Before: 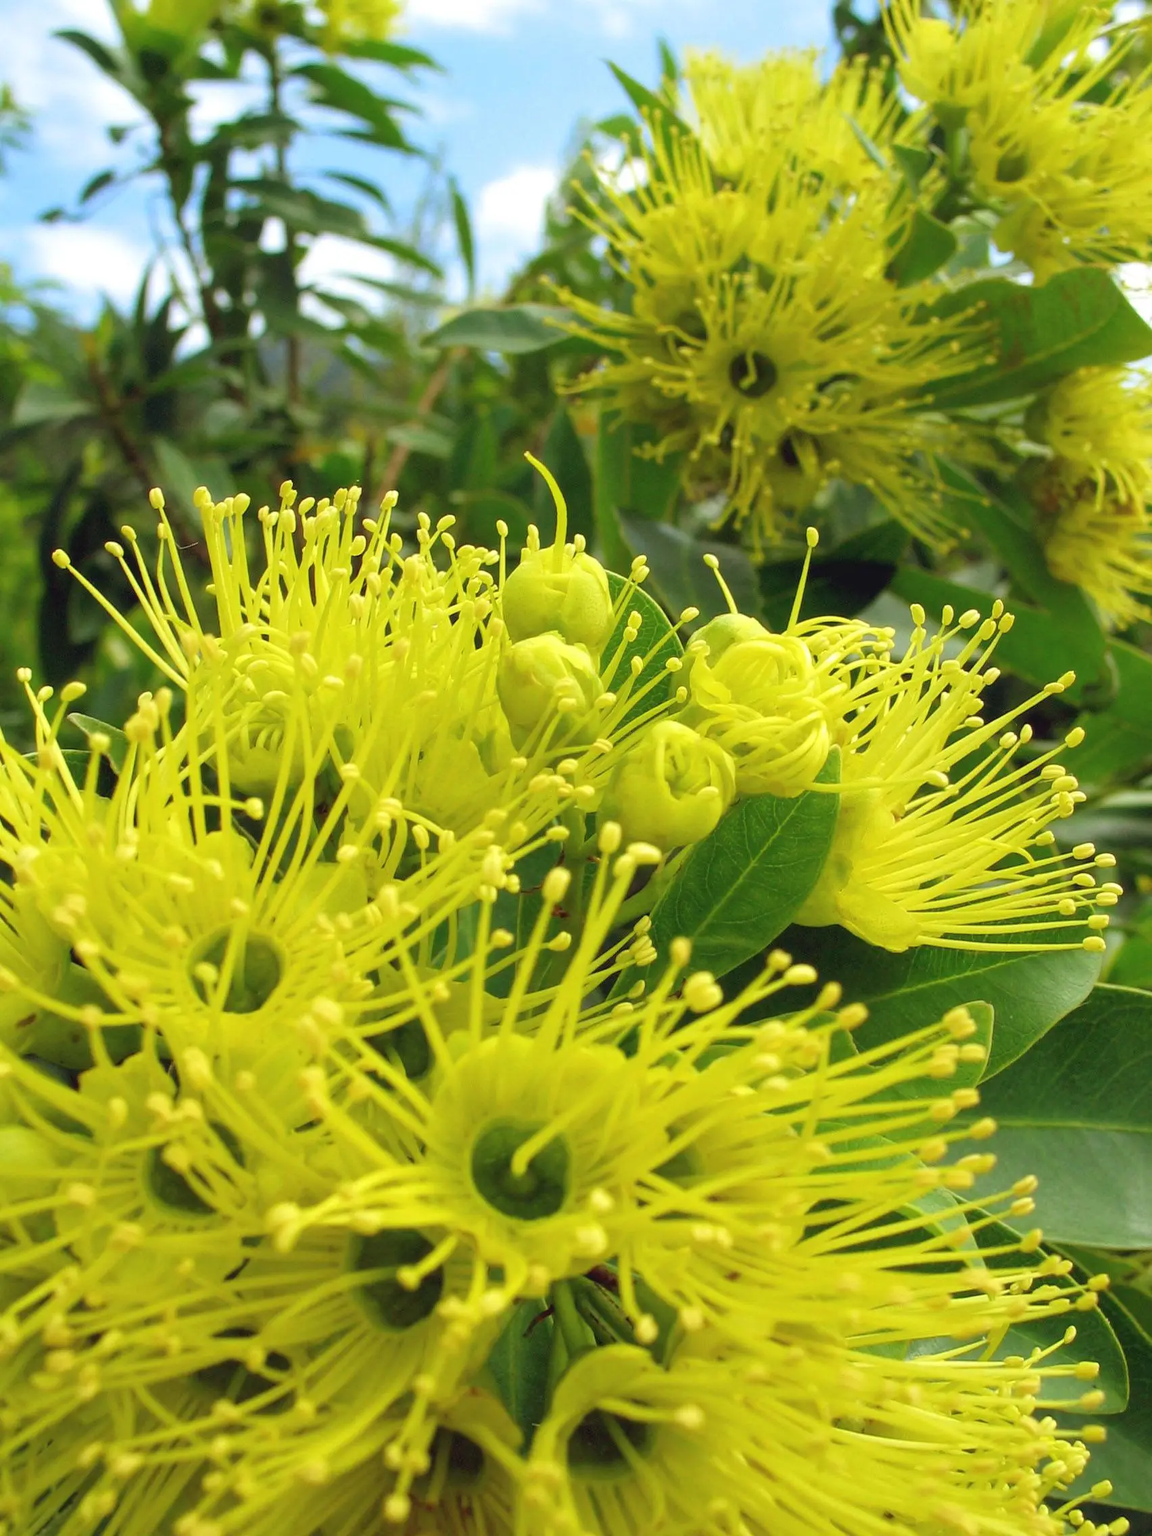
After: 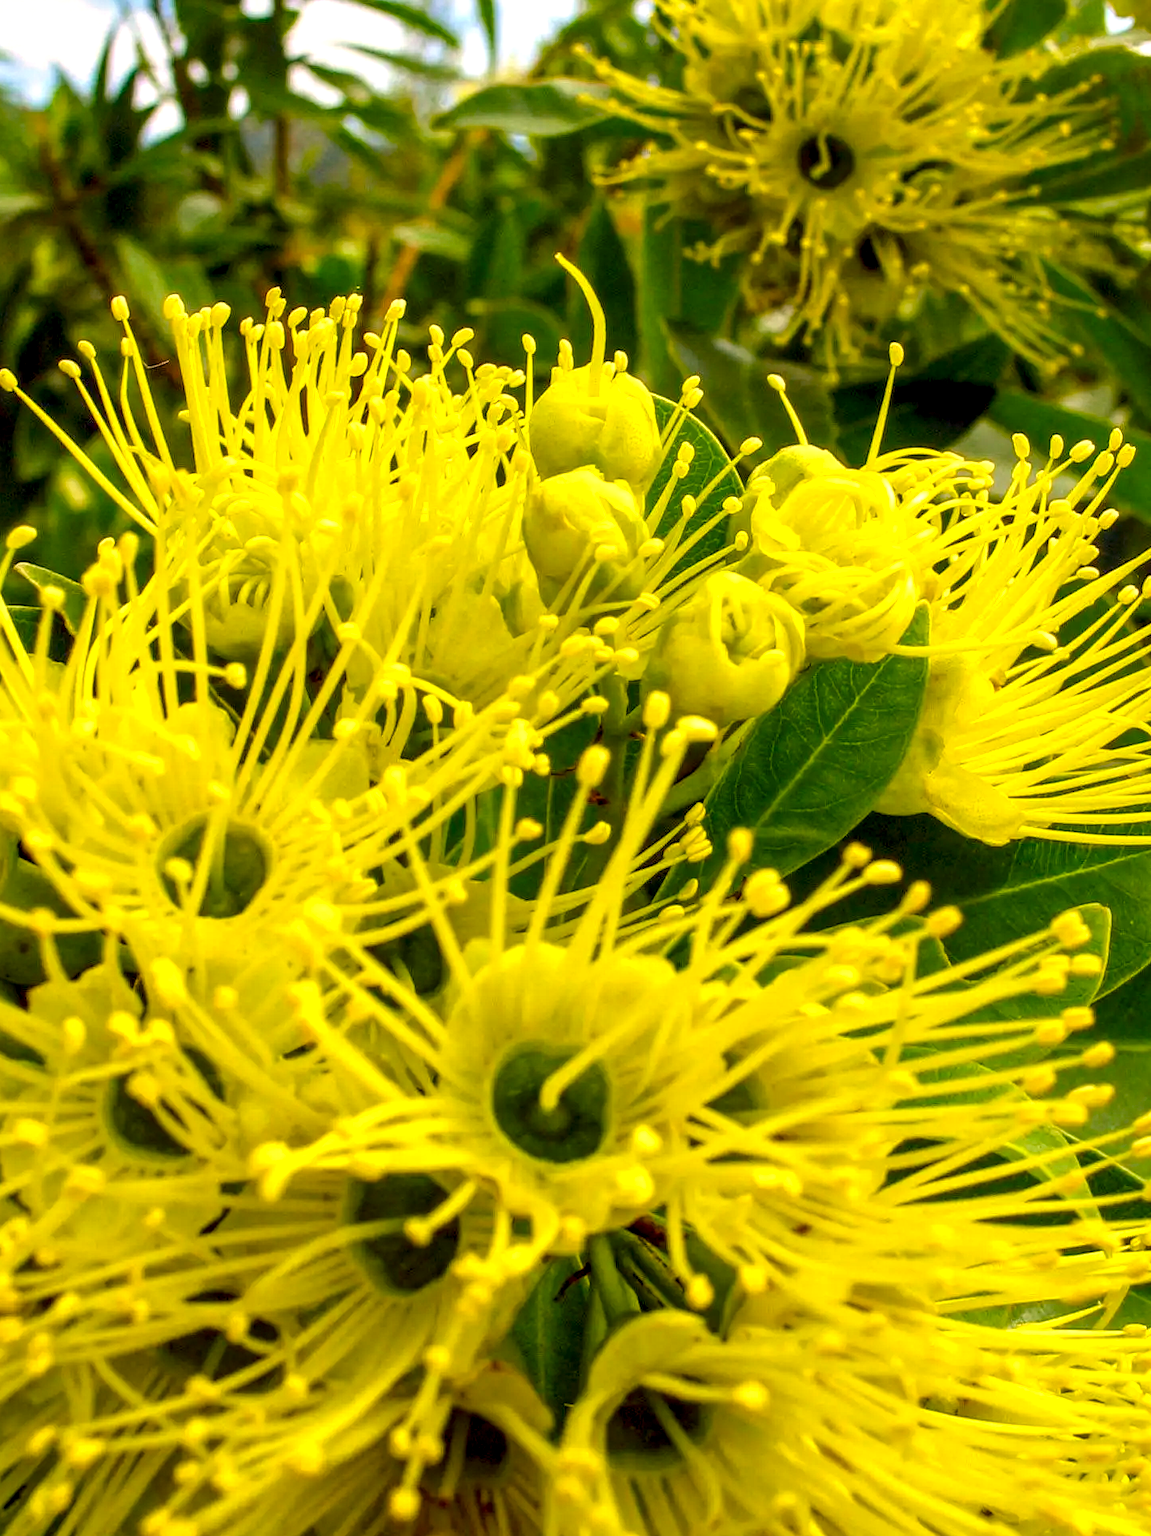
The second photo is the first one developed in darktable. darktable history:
color balance rgb: perceptual saturation grading › global saturation 20%, perceptual saturation grading › highlights -25%, perceptual saturation grading › shadows 25%, global vibrance 50%
crop and rotate: left 4.842%, top 15.51%, right 10.668%
white balance: red 1.127, blue 0.943
local contrast: highlights 79%, shadows 56%, detail 175%, midtone range 0.428
